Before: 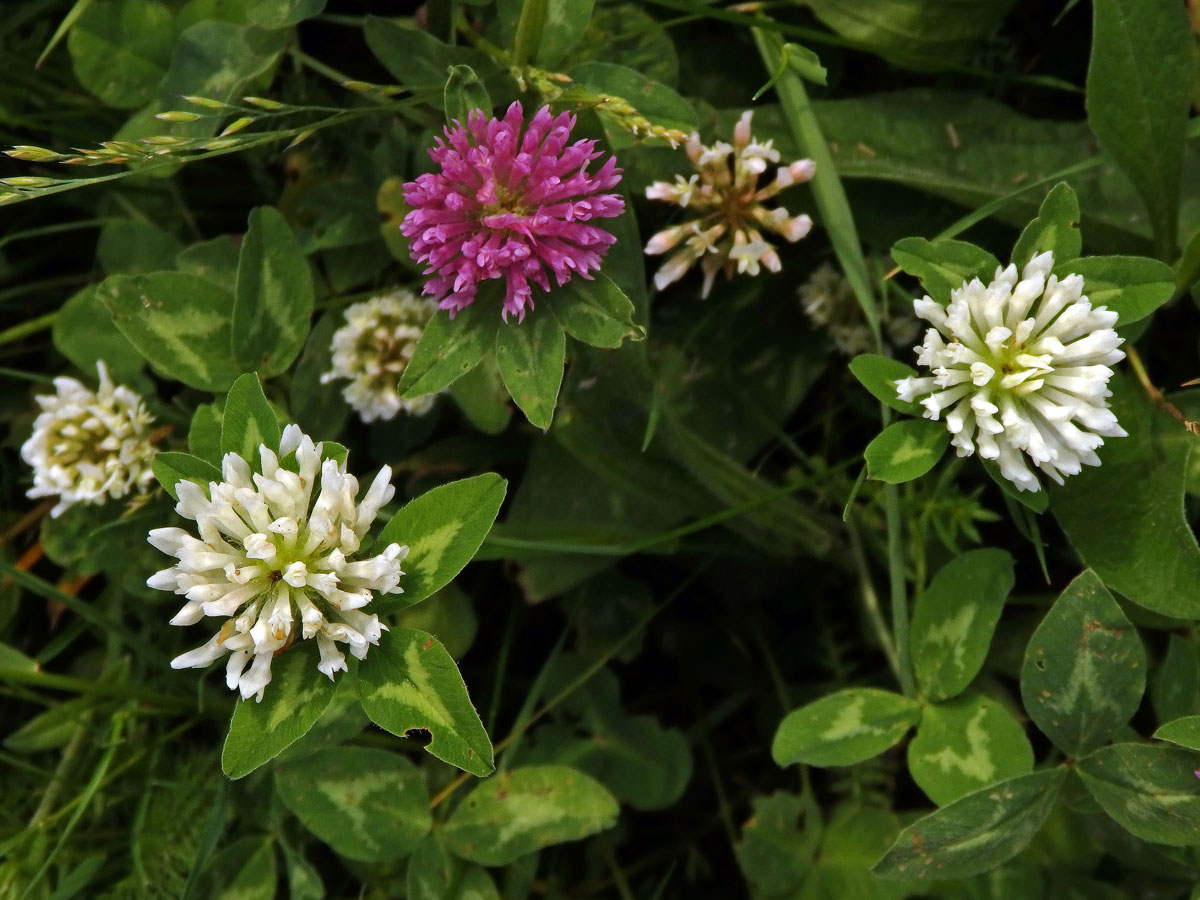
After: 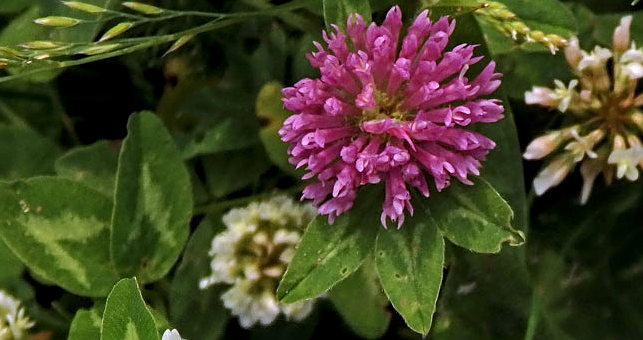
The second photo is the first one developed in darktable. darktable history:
crop: left 10.121%, top 10.631%, right 36.218%, bottom 51.526%
local contrast: detail 130%
sharpen: on, module defaults
